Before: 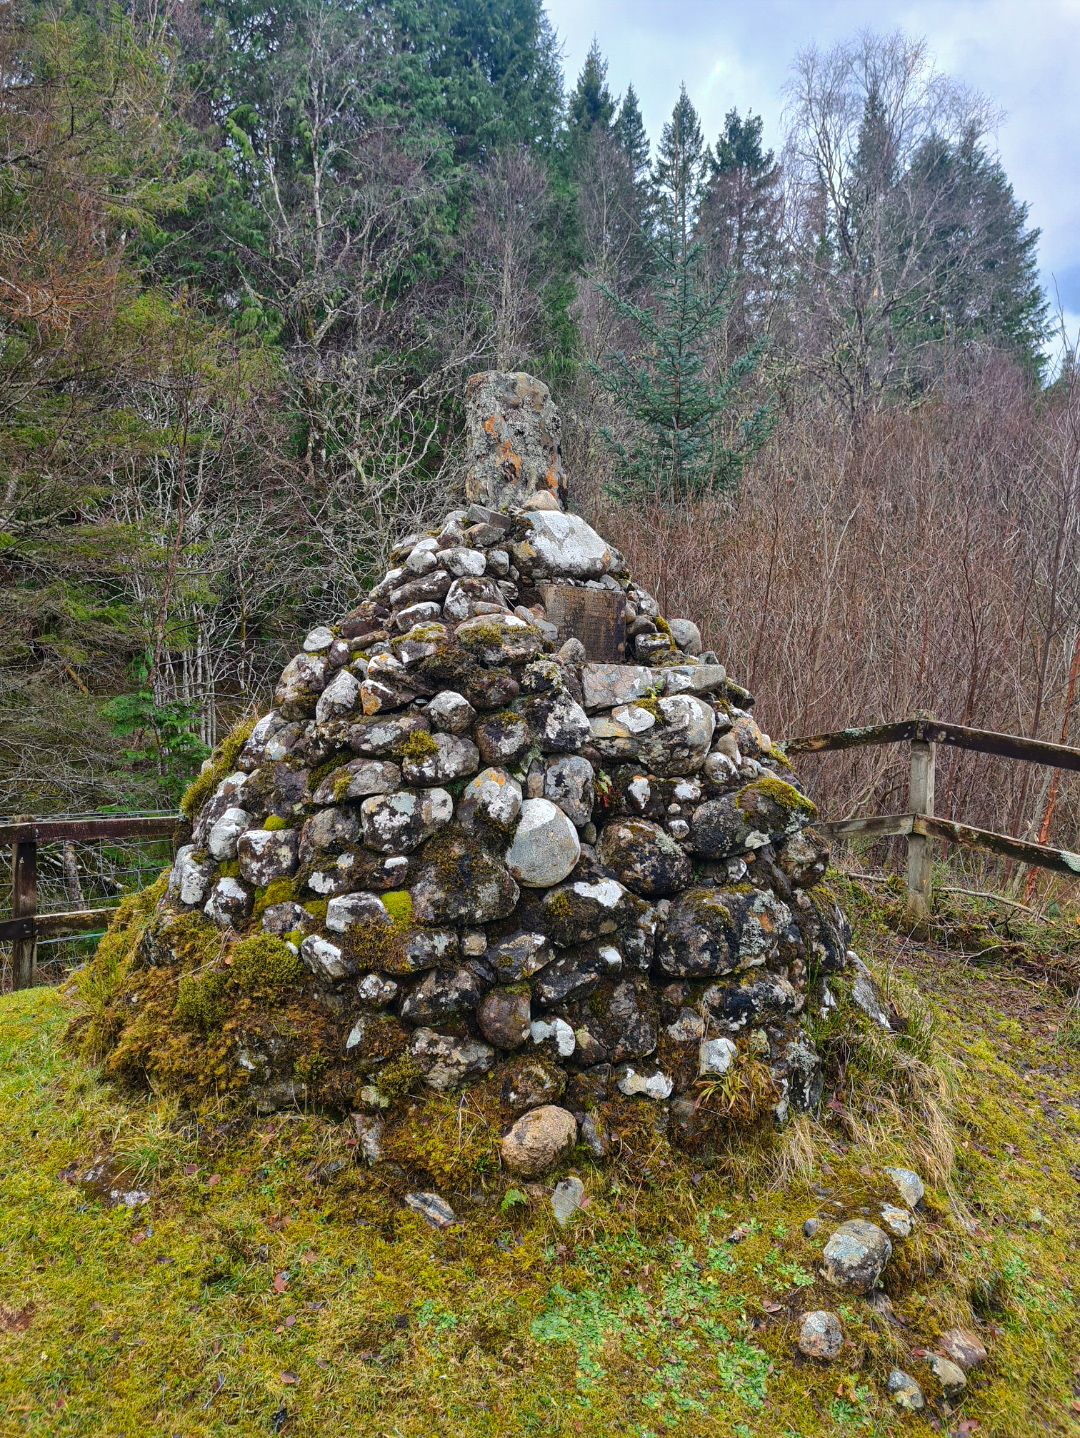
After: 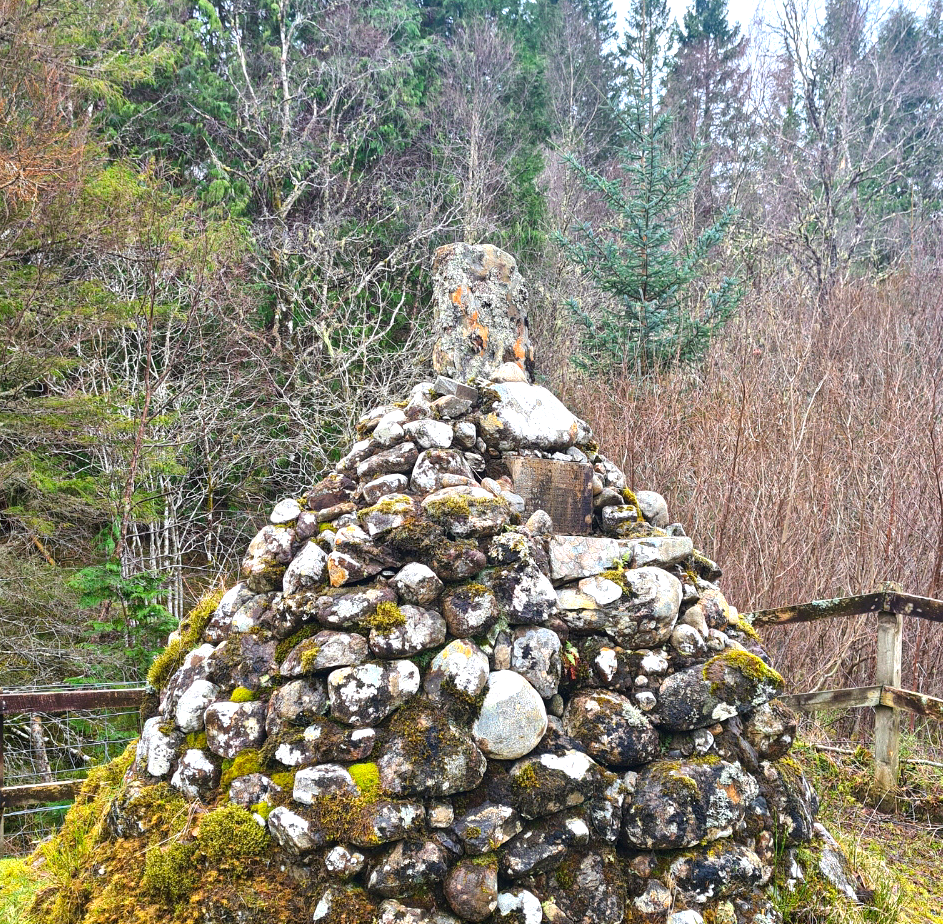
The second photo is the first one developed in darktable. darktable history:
crop: left 3.063%, top 8.909%, right 9.615%, bottom 26.777%
exposure: exposure 1.06 EV, compensate highlight preservation false
